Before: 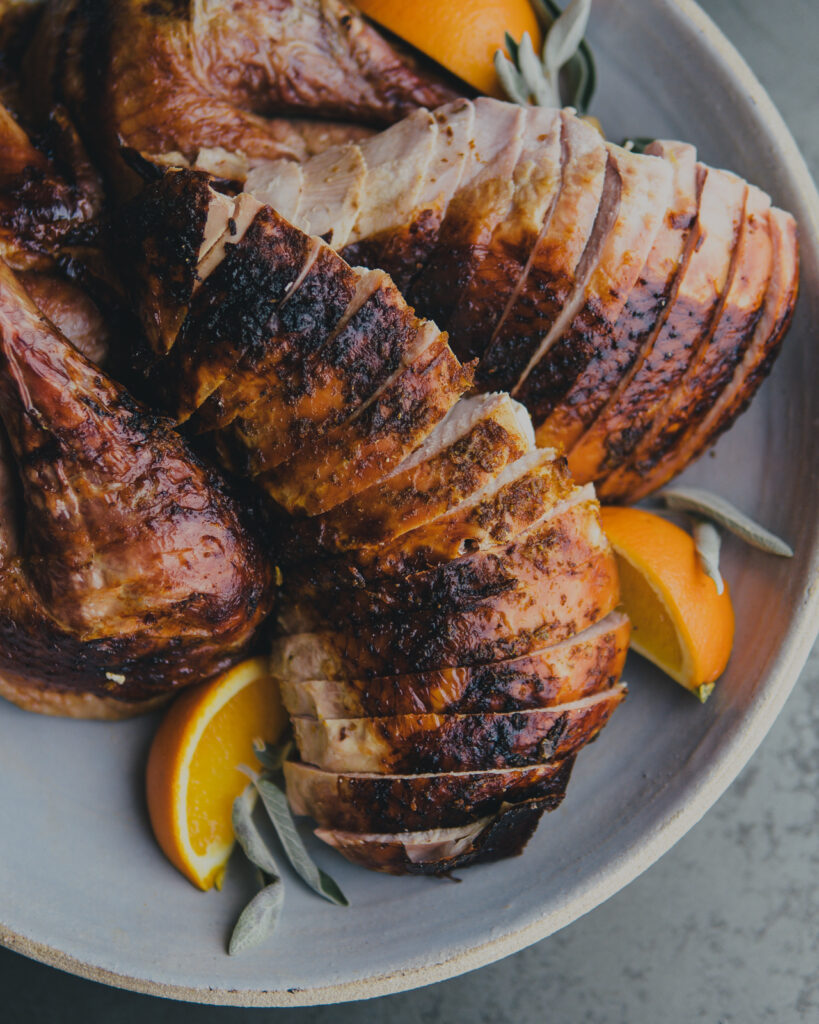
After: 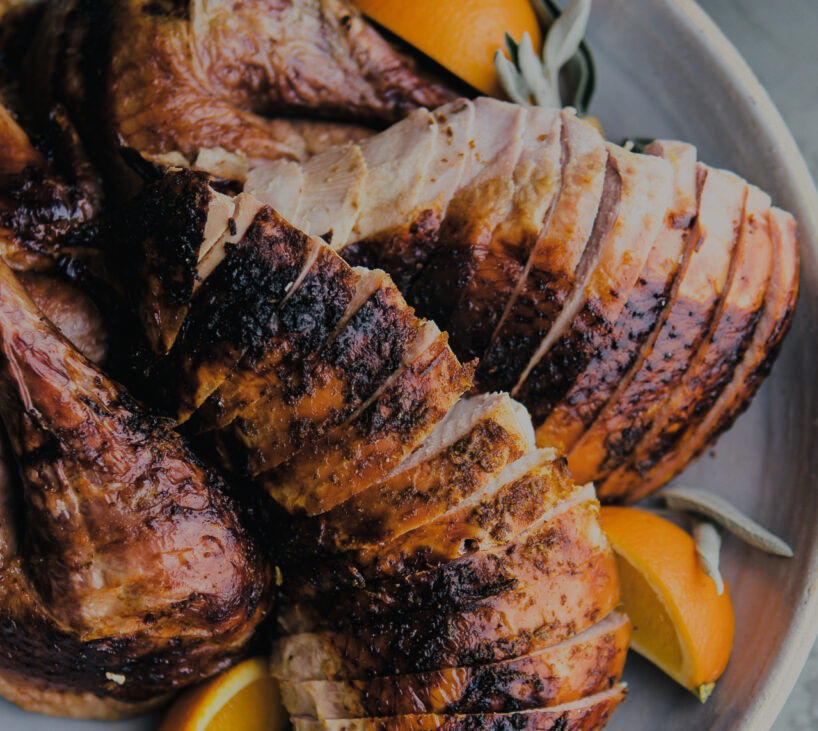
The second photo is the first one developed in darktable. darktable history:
filmic rgb: black relative exposure -7.48 EV, white relative exposure 4.83 EV, hardness 3.4, color science v6 (2022)
crop: bottom 28.576%
